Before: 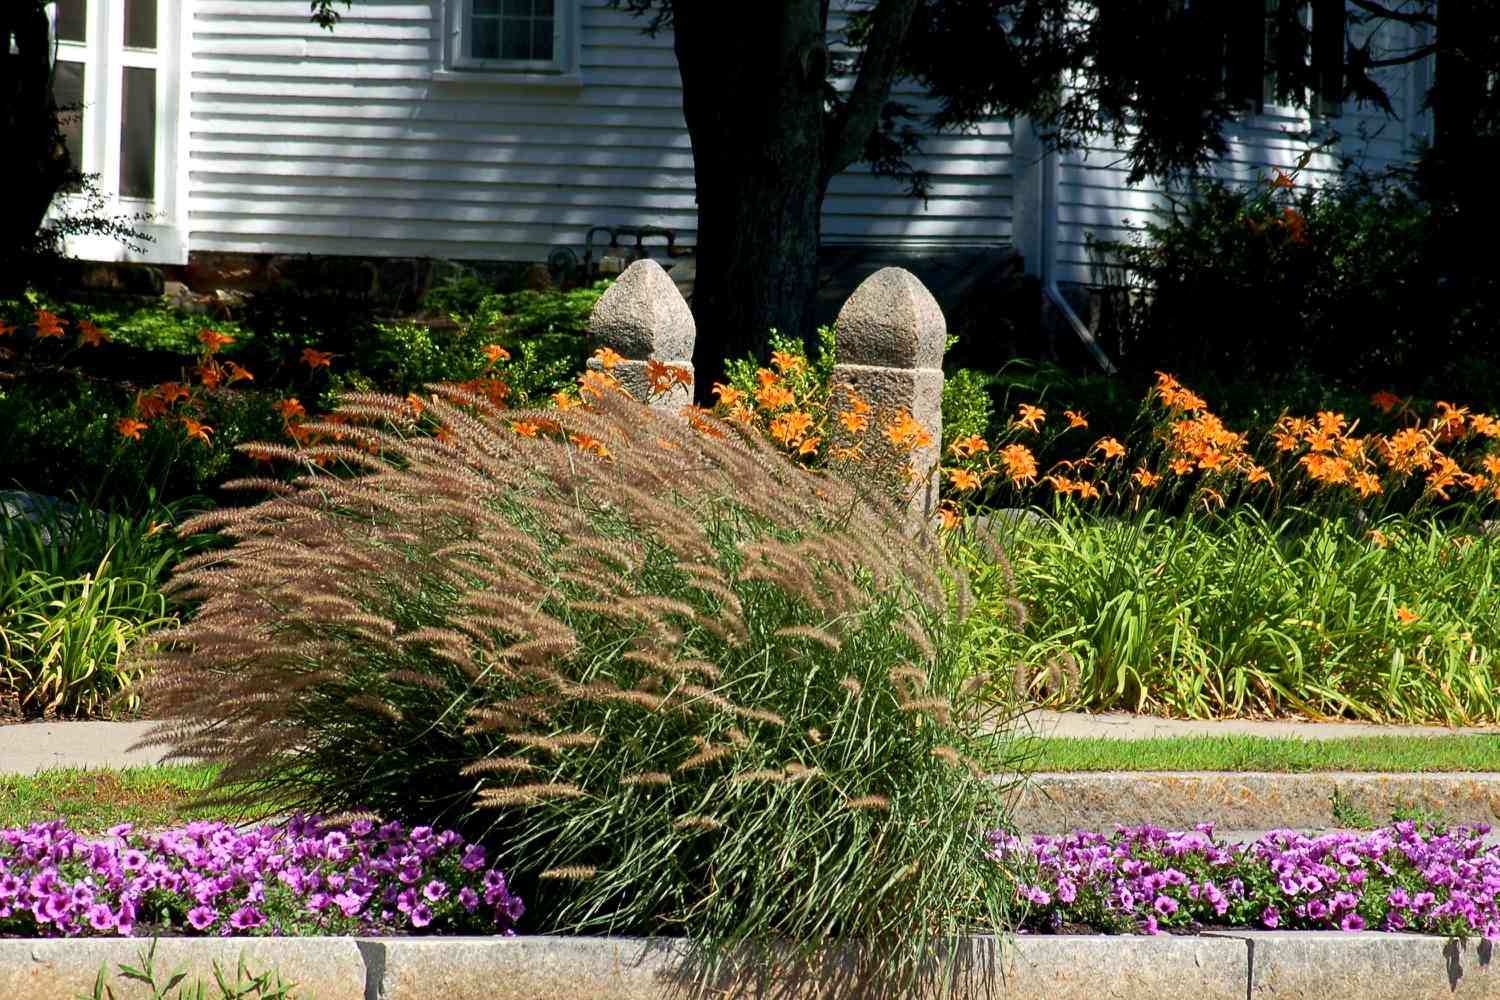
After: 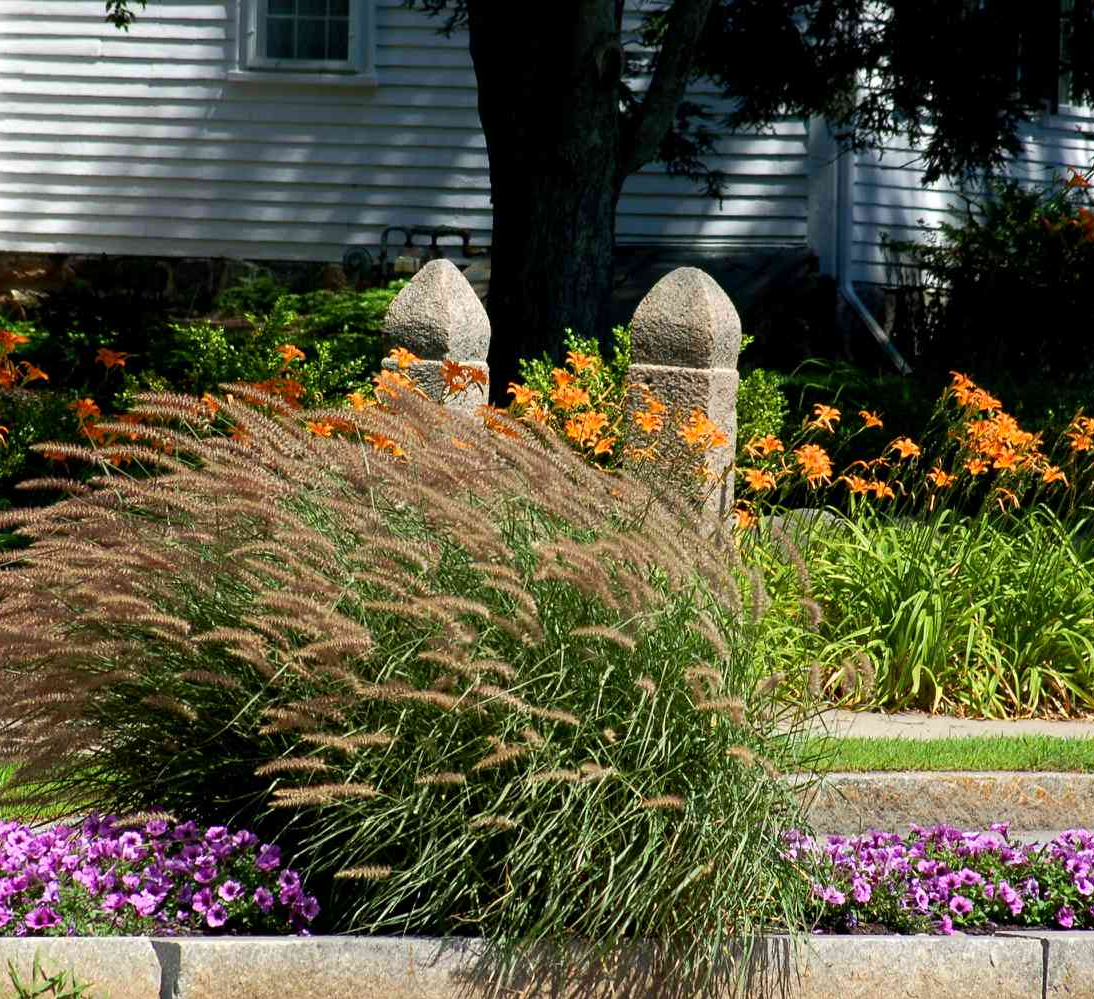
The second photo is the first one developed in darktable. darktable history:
crop: left 13.725%, right 13.305%
